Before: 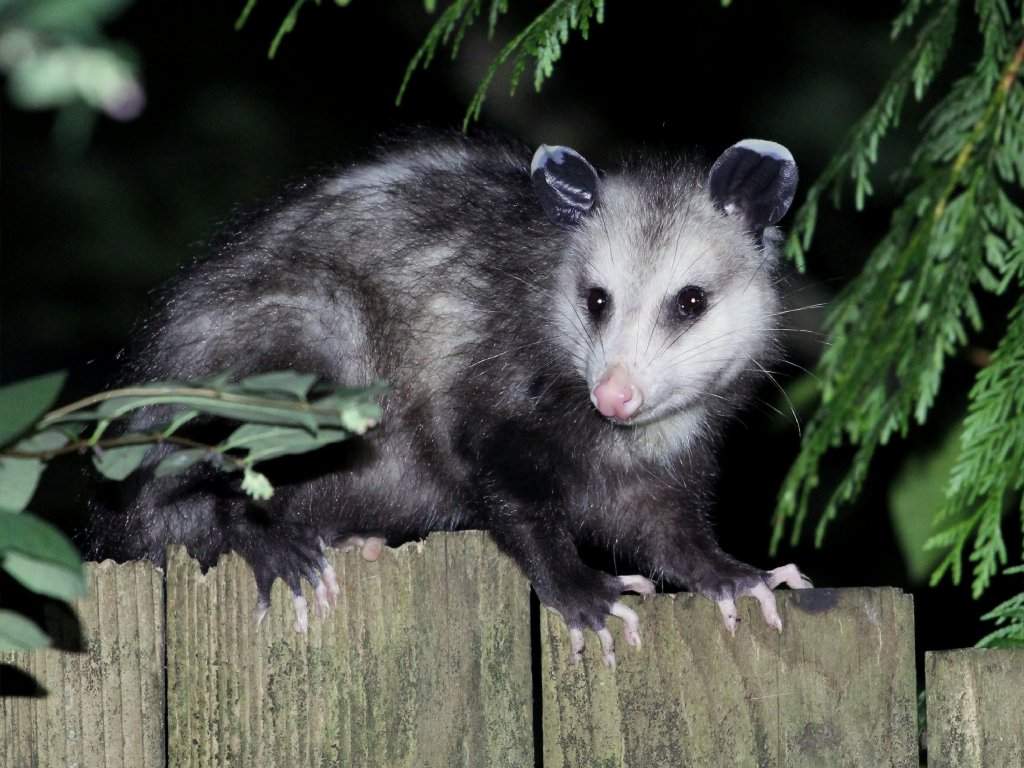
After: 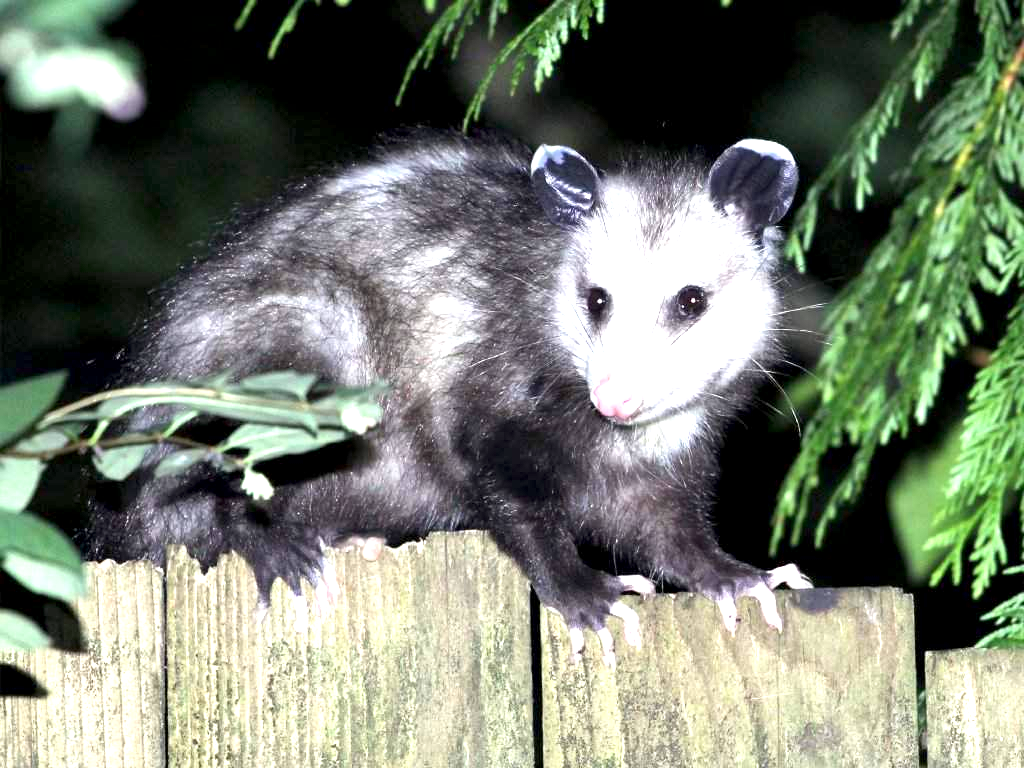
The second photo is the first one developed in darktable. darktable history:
exposure: black level correction 0.001, exposure 1.657 EV, compensate exposure bias true, compensate highlight preservation false
